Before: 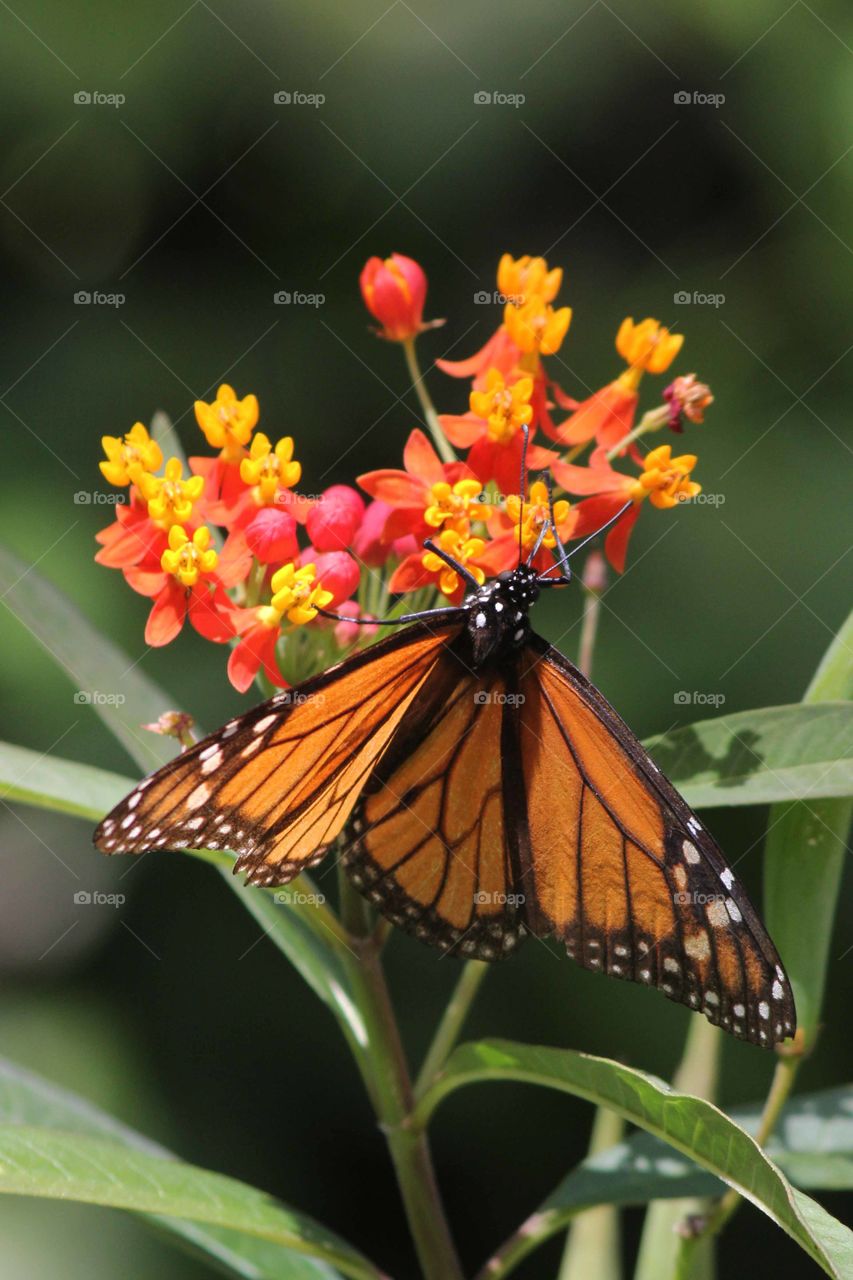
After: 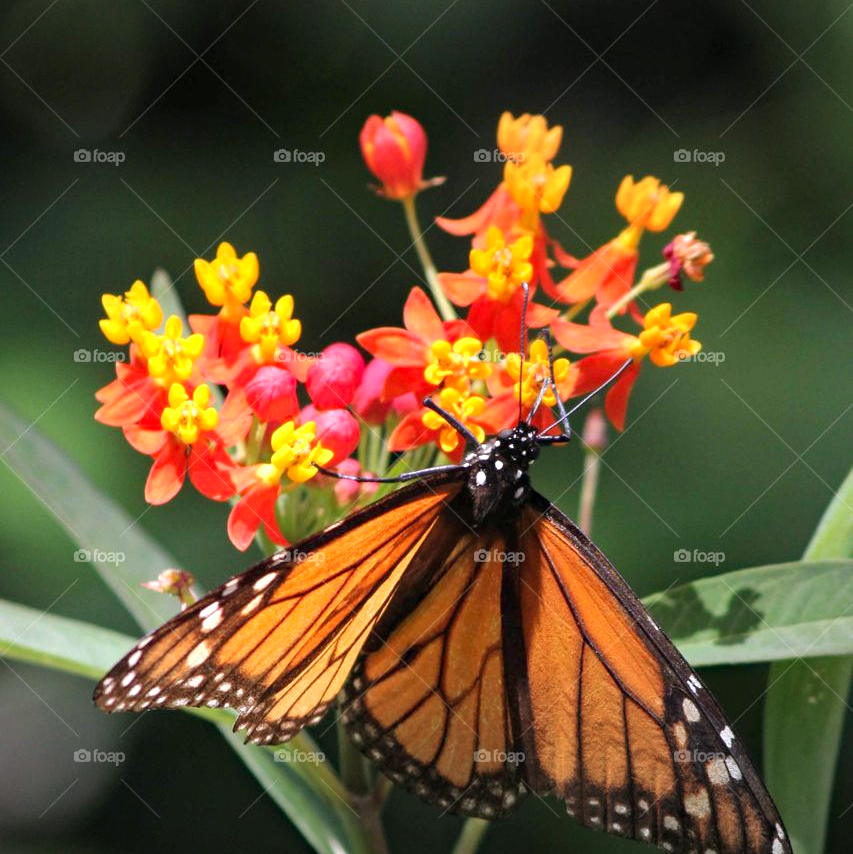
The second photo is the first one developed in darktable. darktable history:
crop: top 11.143%, bottom 22.064%
haze removal: compatibility mode true, adaptive false
exposure: black level correction 0.001, exposure 0.499 EV, compensate exposure bias true, compensate highlight preservation false
vignetting: fall-off radius 98.68%, brightness -0.399, saturation -0.307, width/height ratio 1.343
